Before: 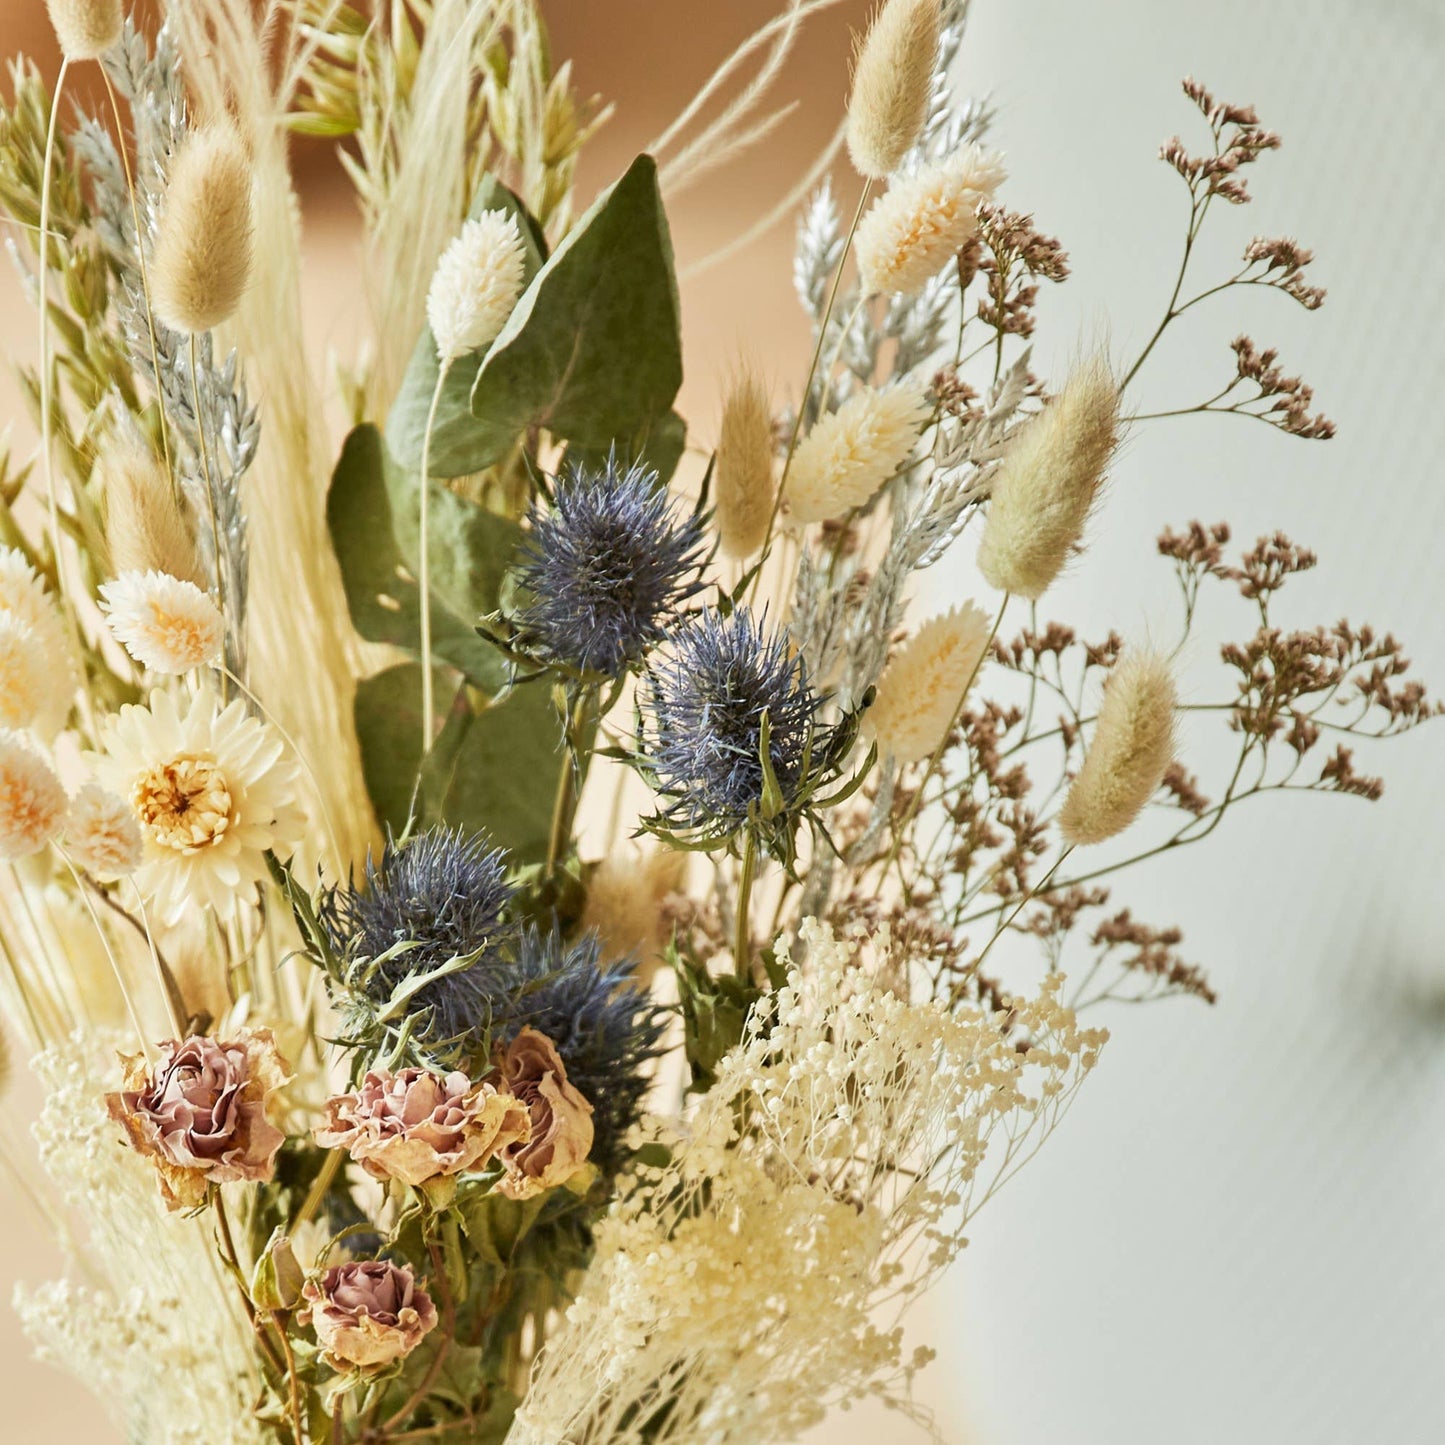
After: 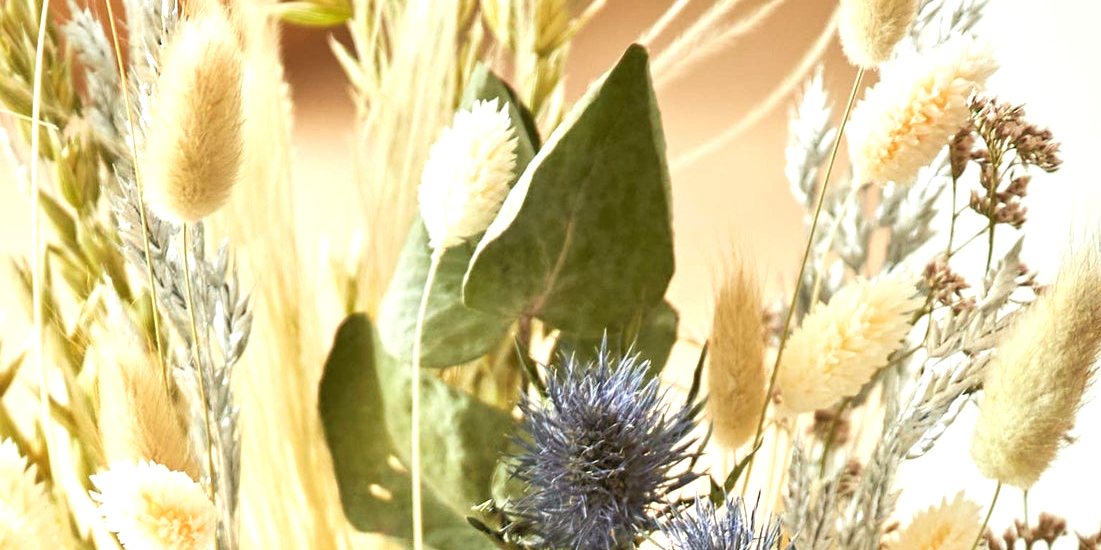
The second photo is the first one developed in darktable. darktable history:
crop: left 0.579%, top 7.627%, right 23.167%, bottom 54.275%
exposure: black level correction 0, exposure 0.7 EV, compensate exposure bias true, compensate highlight preservation false
